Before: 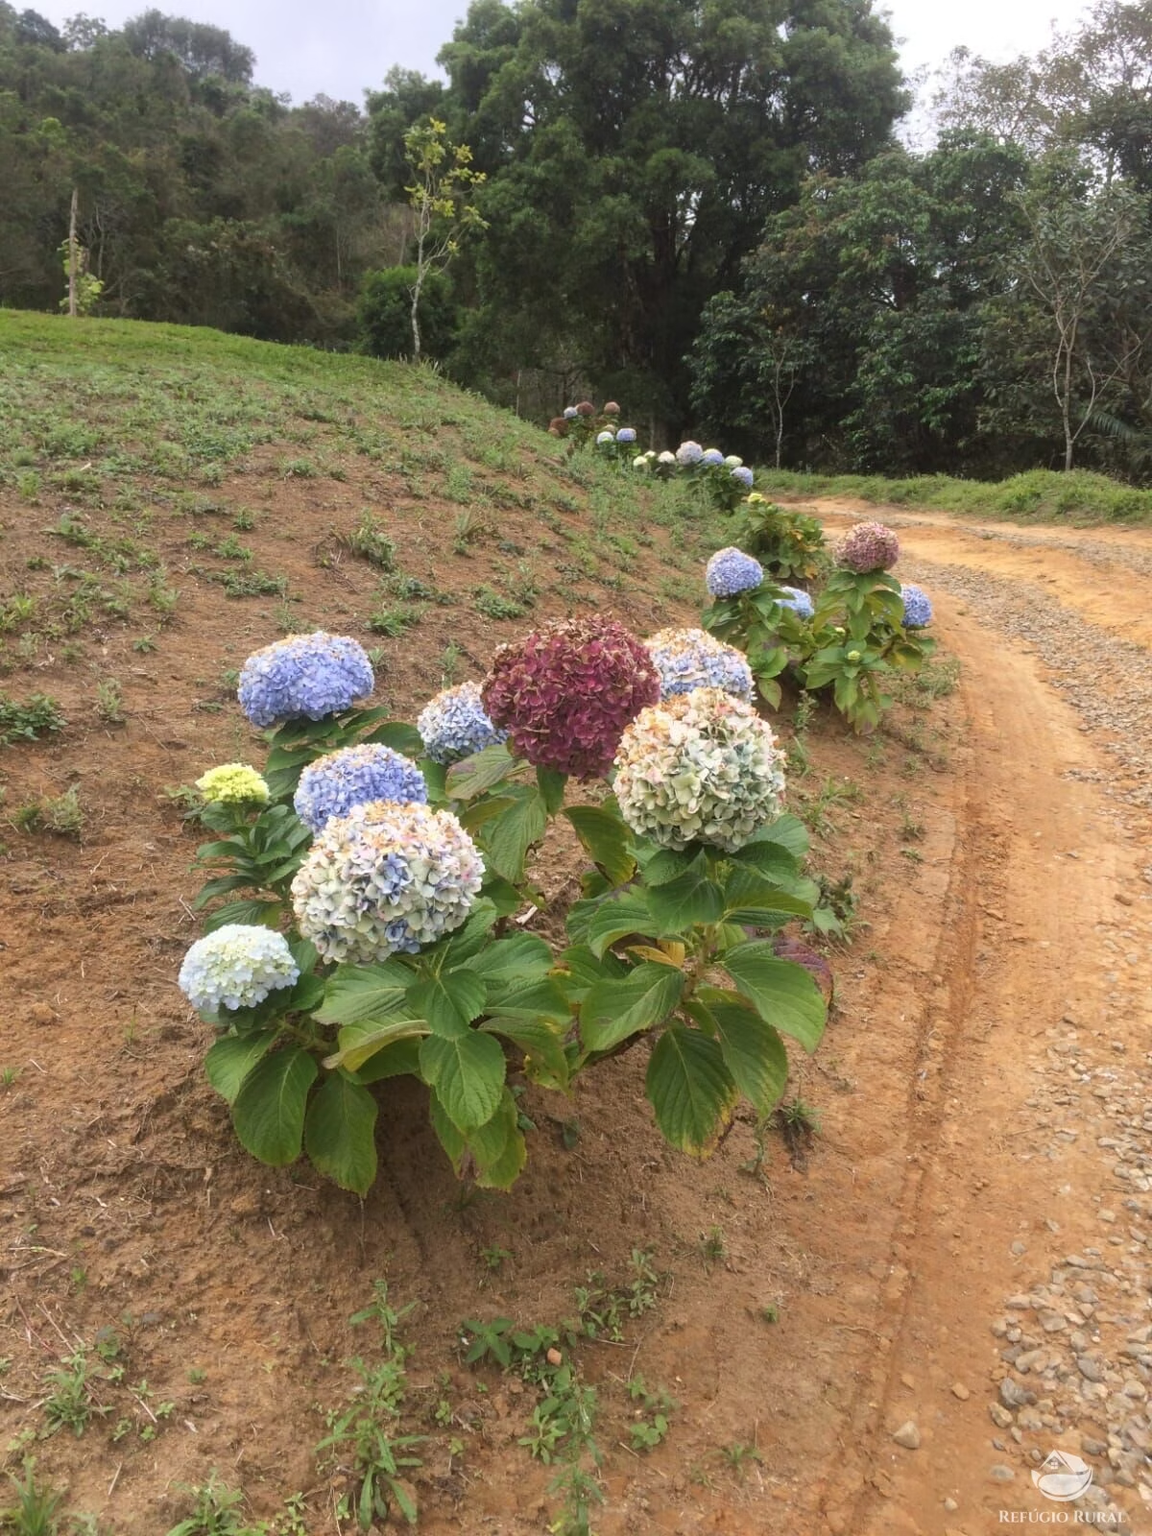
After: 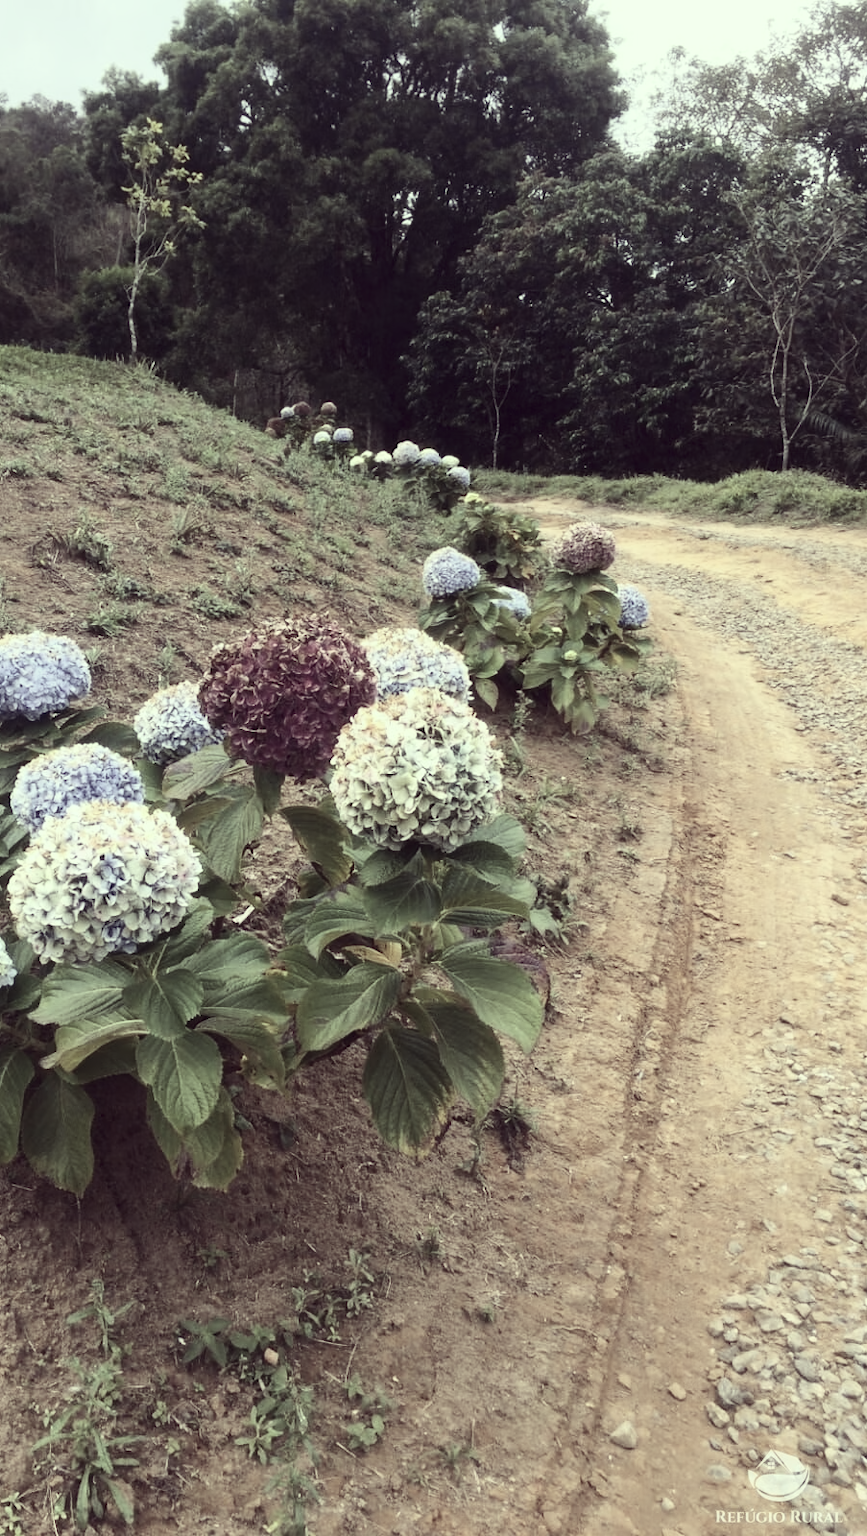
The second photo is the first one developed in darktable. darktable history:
color correction: highlights a* -20.17, highlights b* 20.27, shadows a* 20.03, shadows b* -20.46, saturation 0.43
crop and rotate: left 24.6%
contrast brightness saturation: contrast 0.28
